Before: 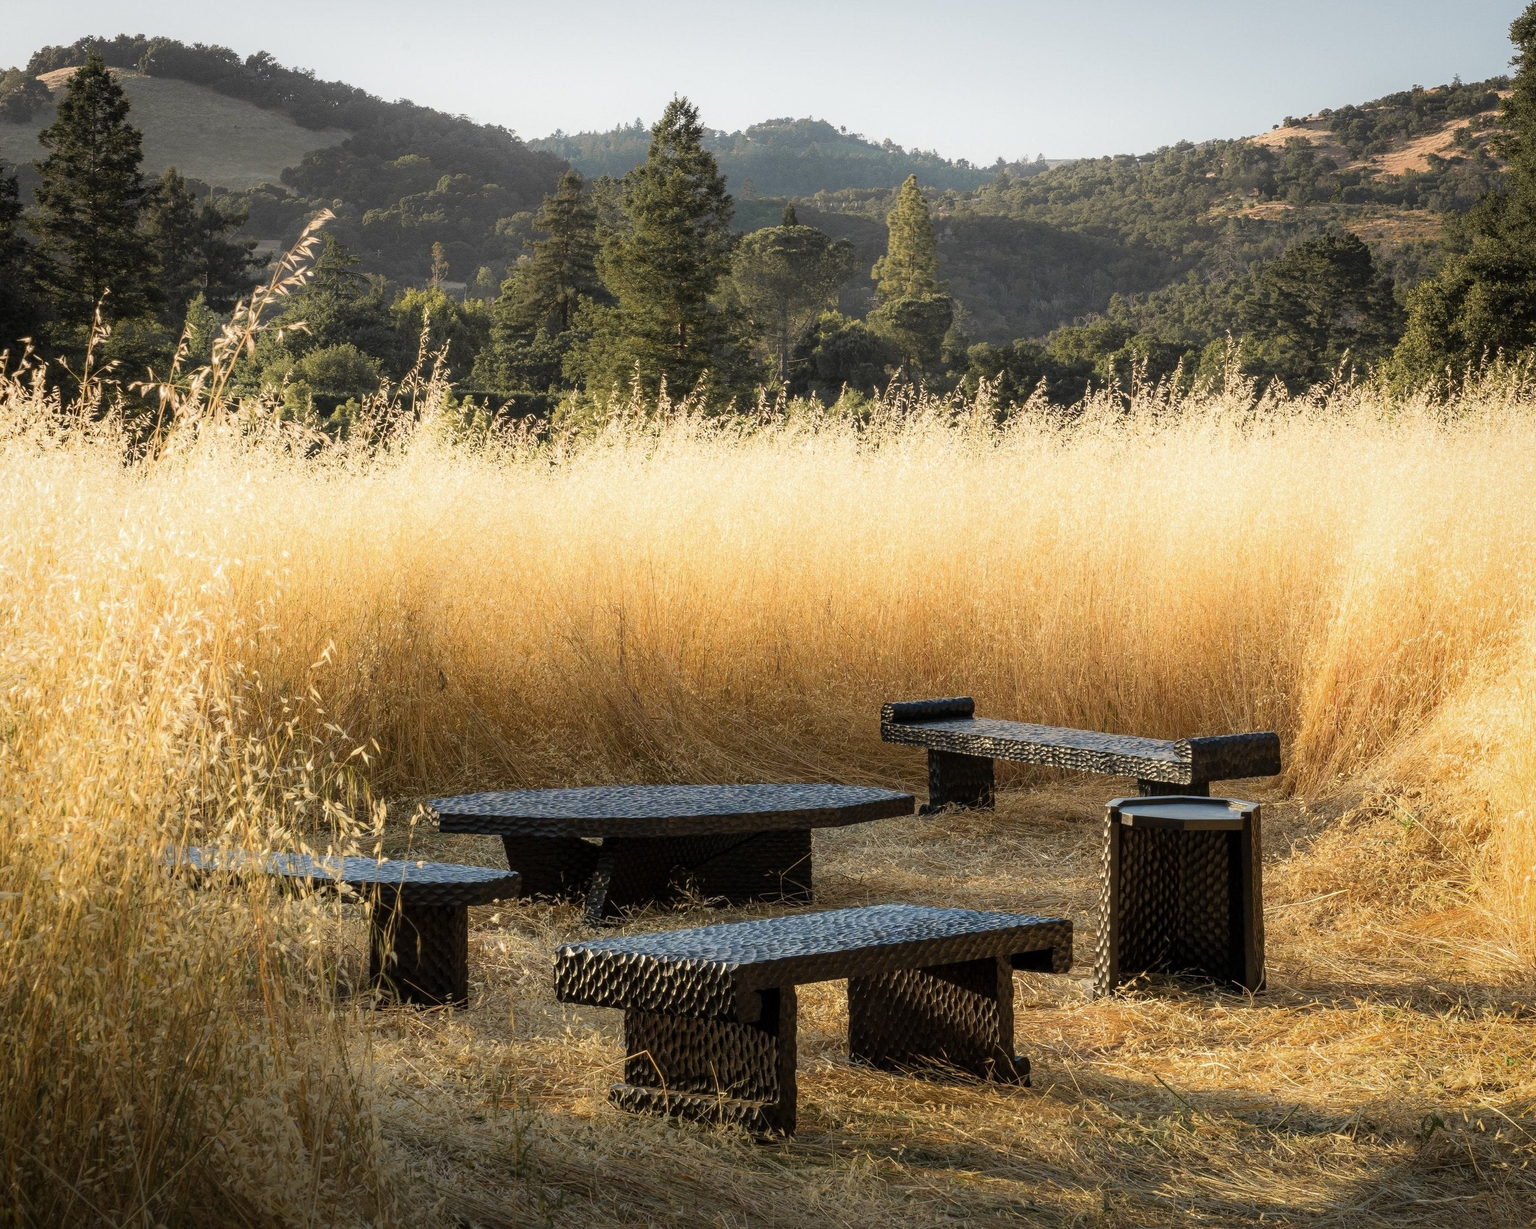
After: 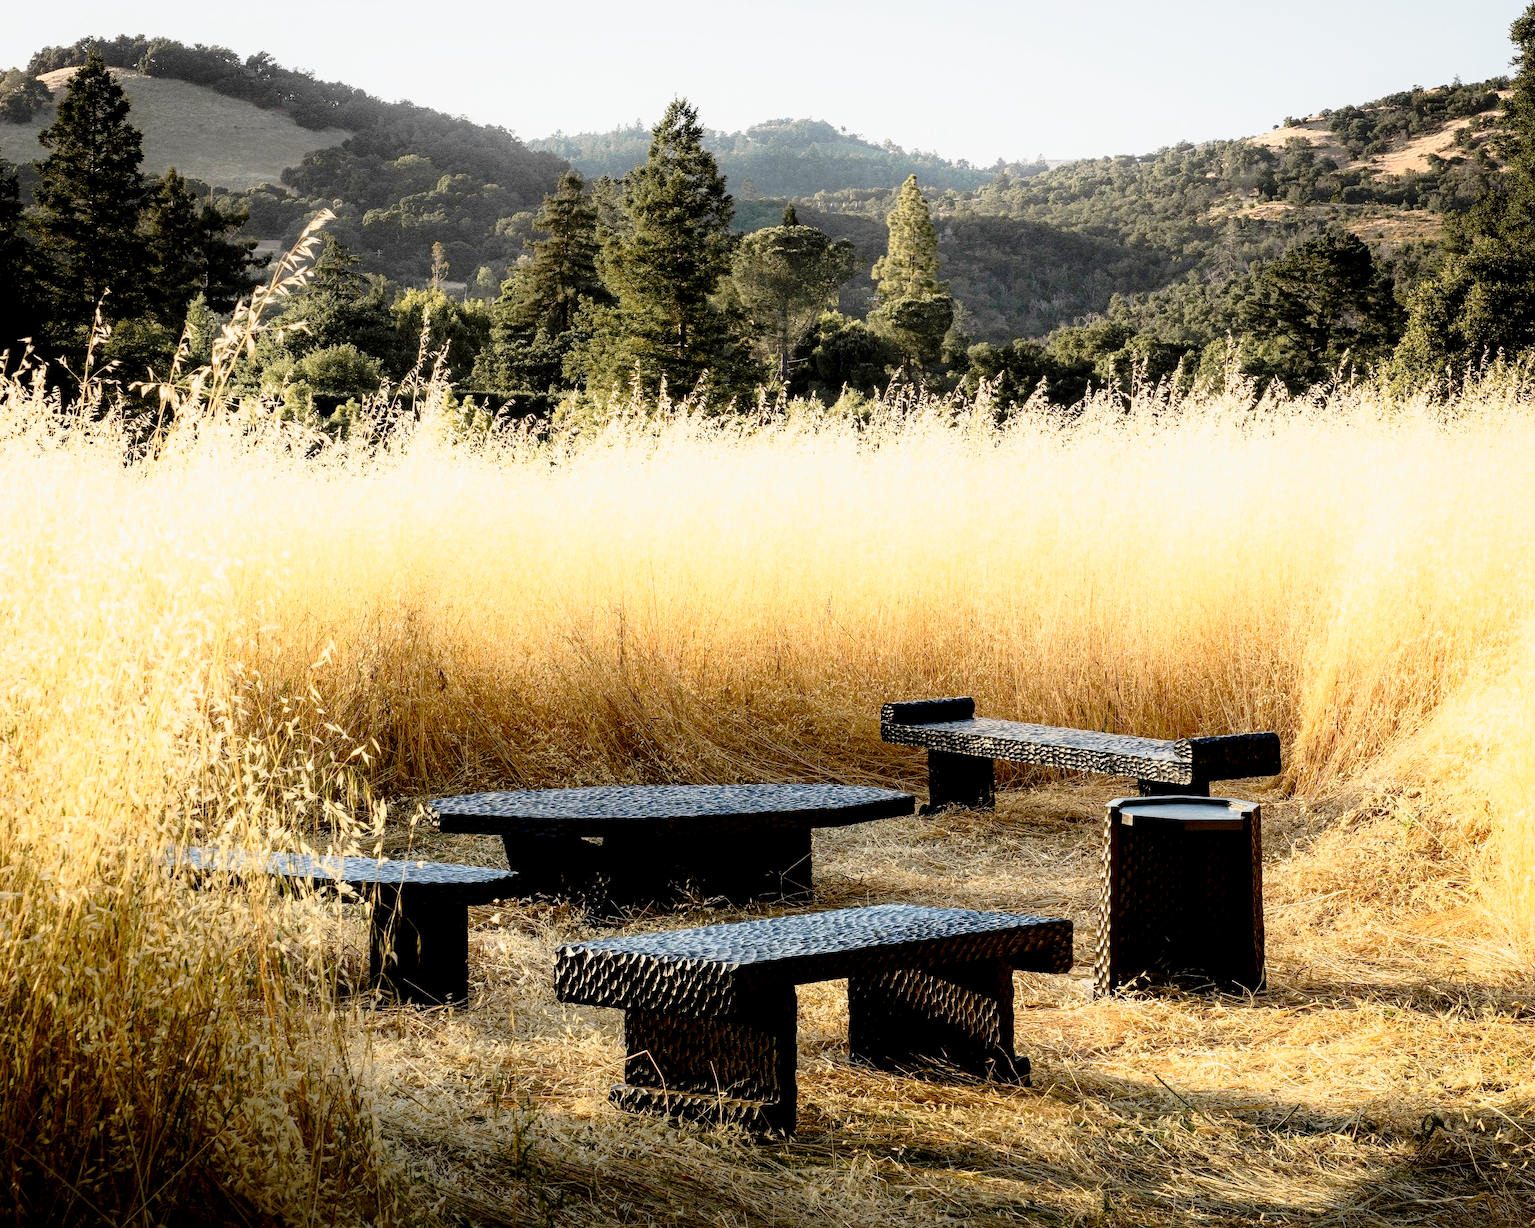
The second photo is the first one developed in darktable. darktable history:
base curve: curves: ch0 [(0.017, 0) (0.425, 0.441) (0.844, 0.933) (1, 1)], preserve colors none
contrast brightness saturation: contrast 0.24, brightness 0.093
tone curve: curves: ch0 [(0, 0) (0.062, 0.023) (0.168, 0.142) (0.359, 0.44) (0.469, 0.544) (0.634, 0.722) (0.839, 0.909) (0.998, 0.978)]; ch1 [(0, 0) (0.437, 0.453) (0.472, 0.47) (0.502, 0.504) (0.527, 0.546) (0.568, 0.619) (0.608, 0.665) (0.669, 0.748) (0.859, 0.899) (1, 1)]; ch2 [(0, 0) (0.33, 0.301) (0.421, 0.443) (0.473, 0.501) (0.504, 0.504) (0.535, 0.564) (0.575, 0.625) (0.608, 0.676) (1, 1)], preserve colors none
